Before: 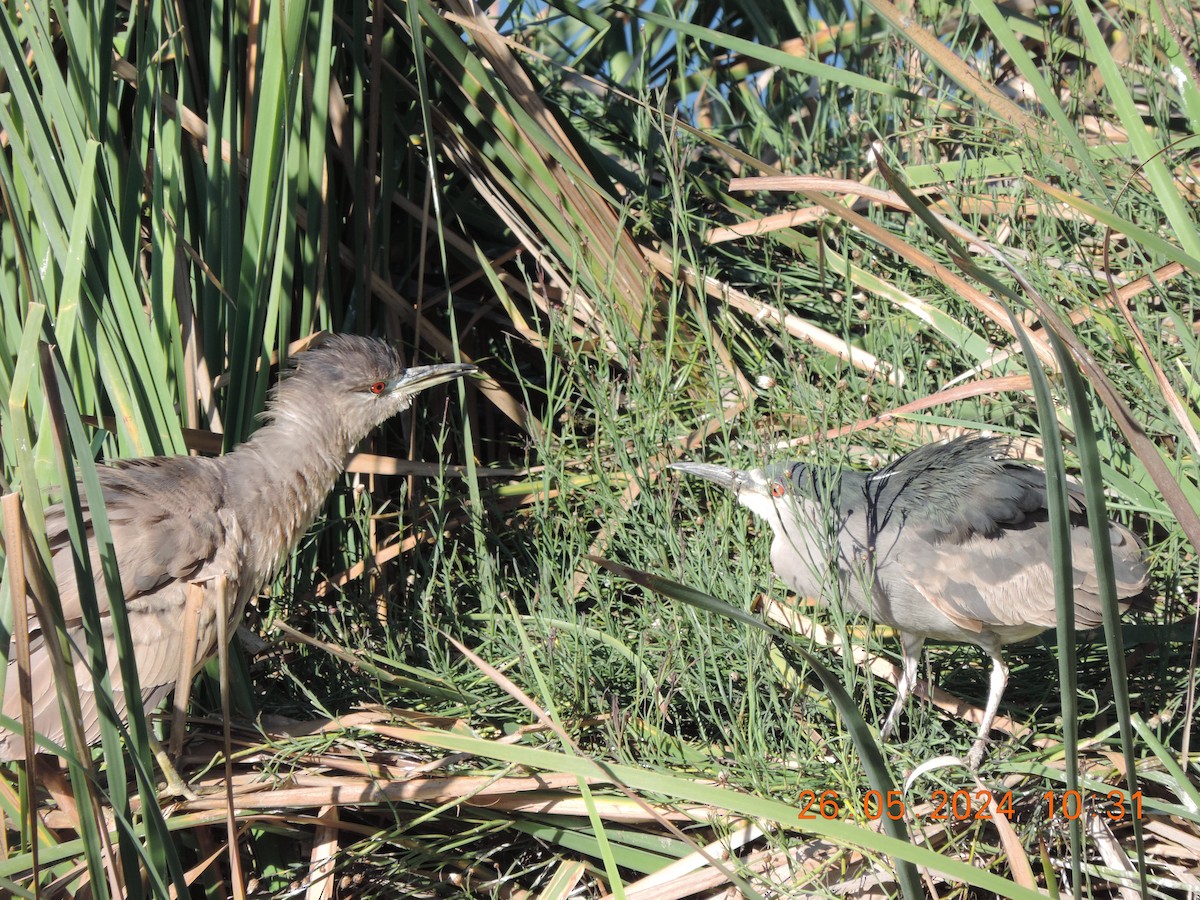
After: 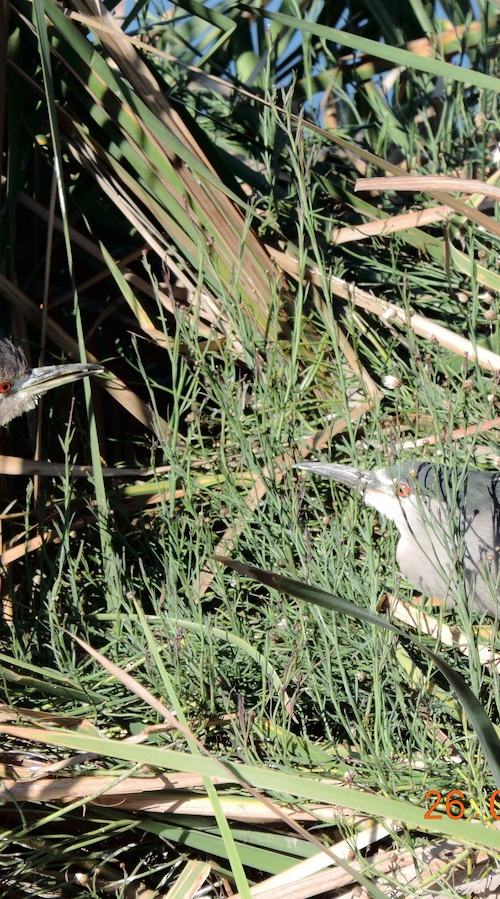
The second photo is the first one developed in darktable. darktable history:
fill light: exposure -2 EV, width 8.6
crop: left 31.229%, right 27.105%
